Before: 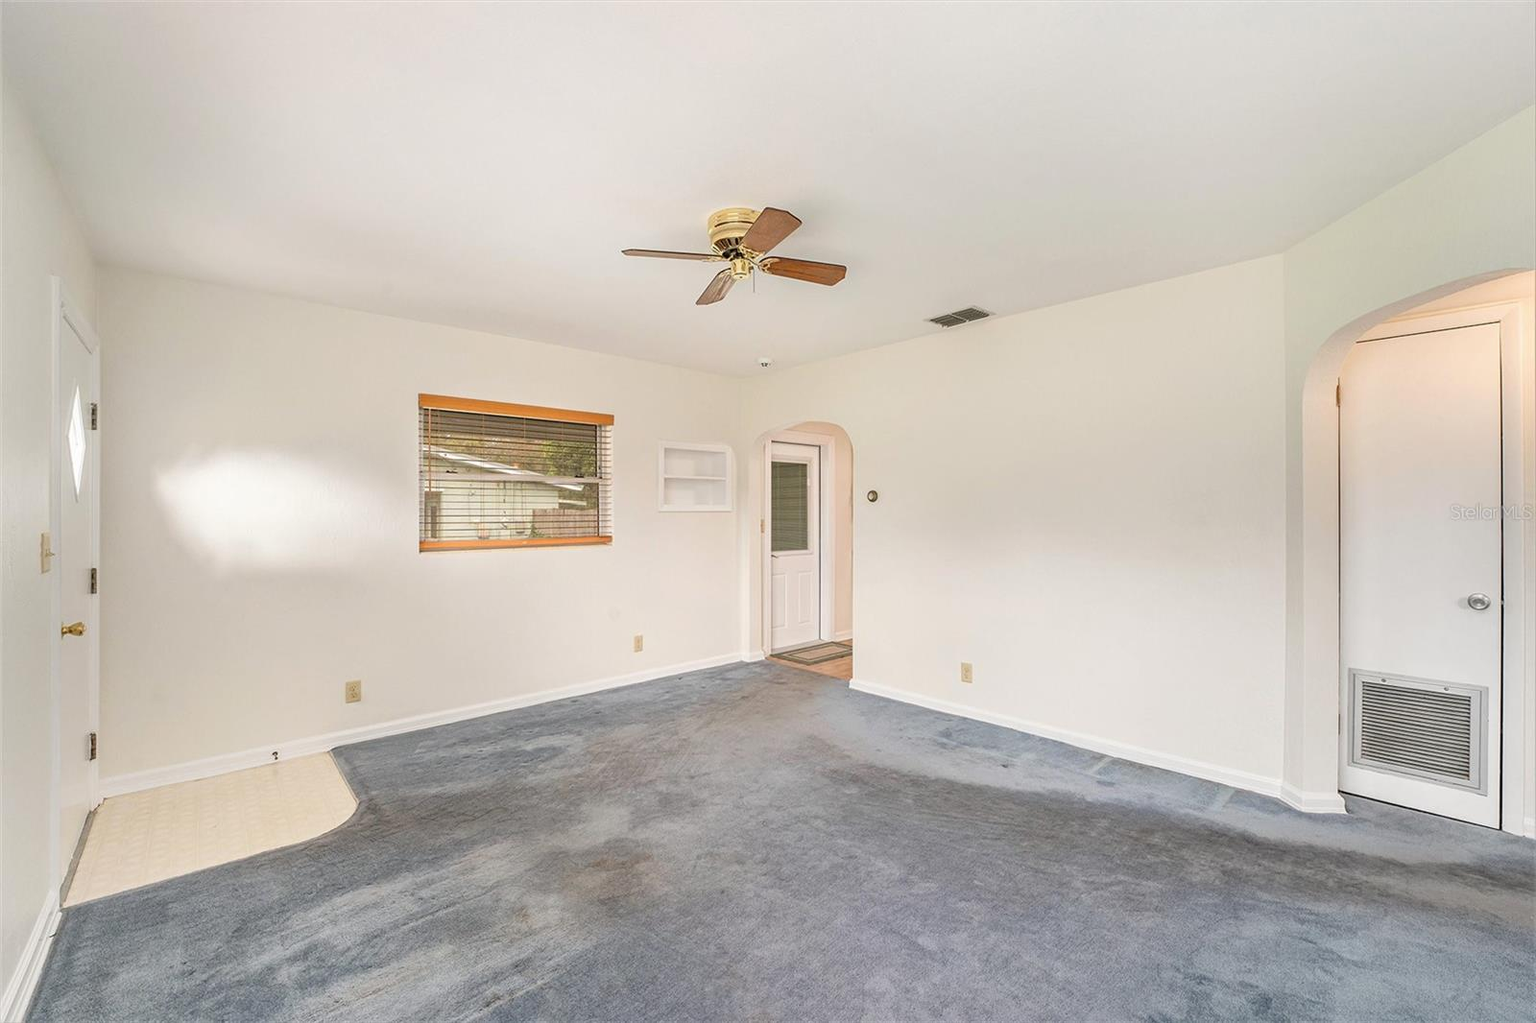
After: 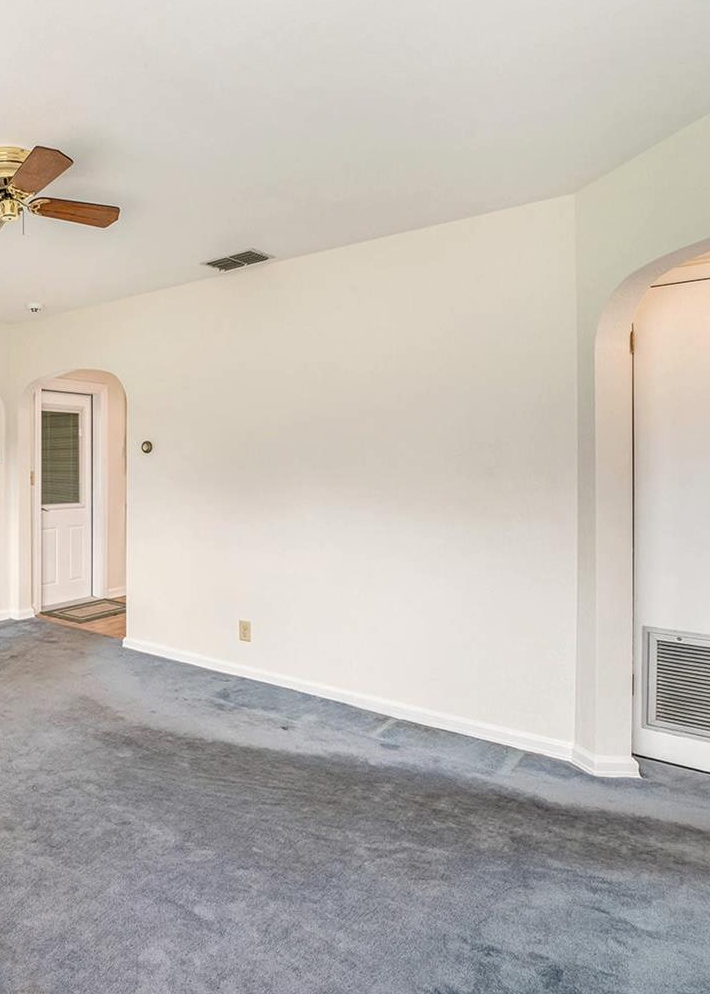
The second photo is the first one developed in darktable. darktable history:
local contrast: on, module defaults
crop: left 47.628%, top 6.643%, right 7.874%
